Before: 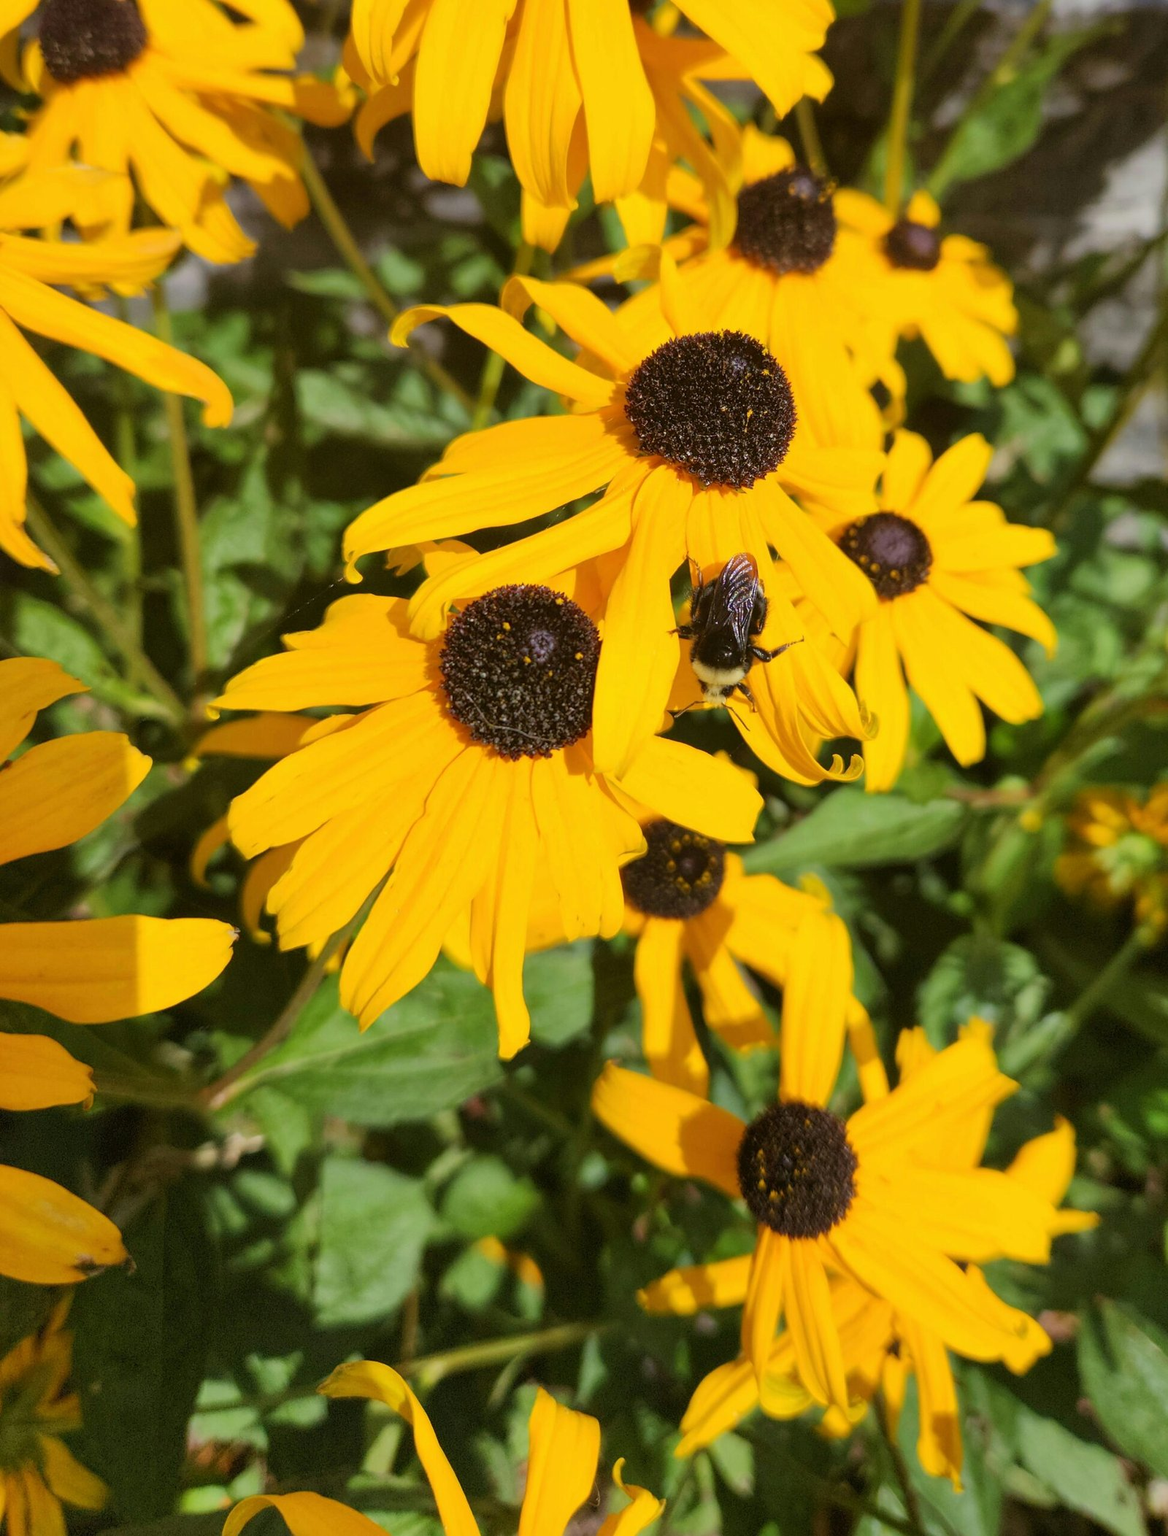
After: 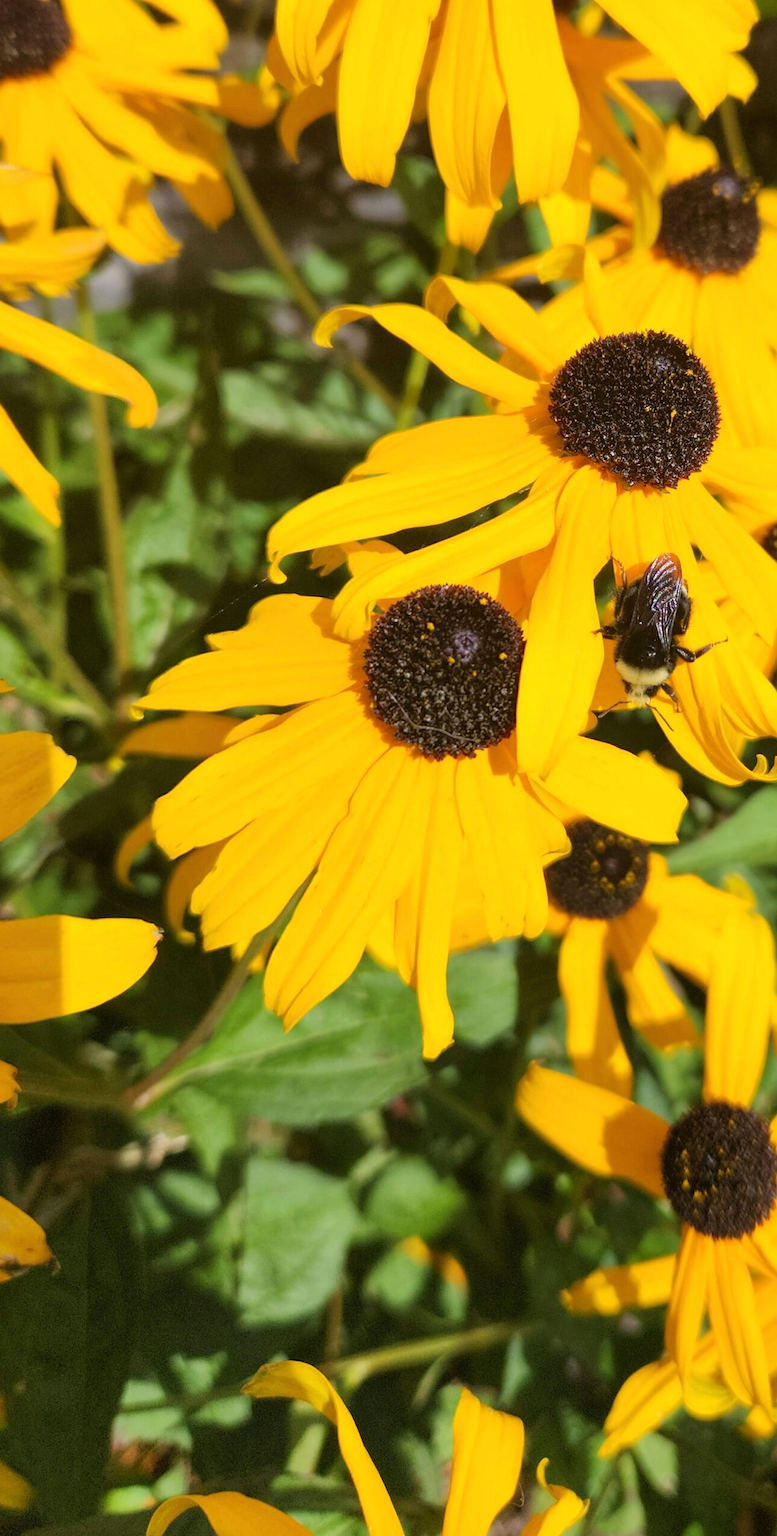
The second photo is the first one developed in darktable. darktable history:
crop and rotate: left 6.617%, right 26.717%
exposure: exposure 0.197 EV, compensate highlight preservation false
